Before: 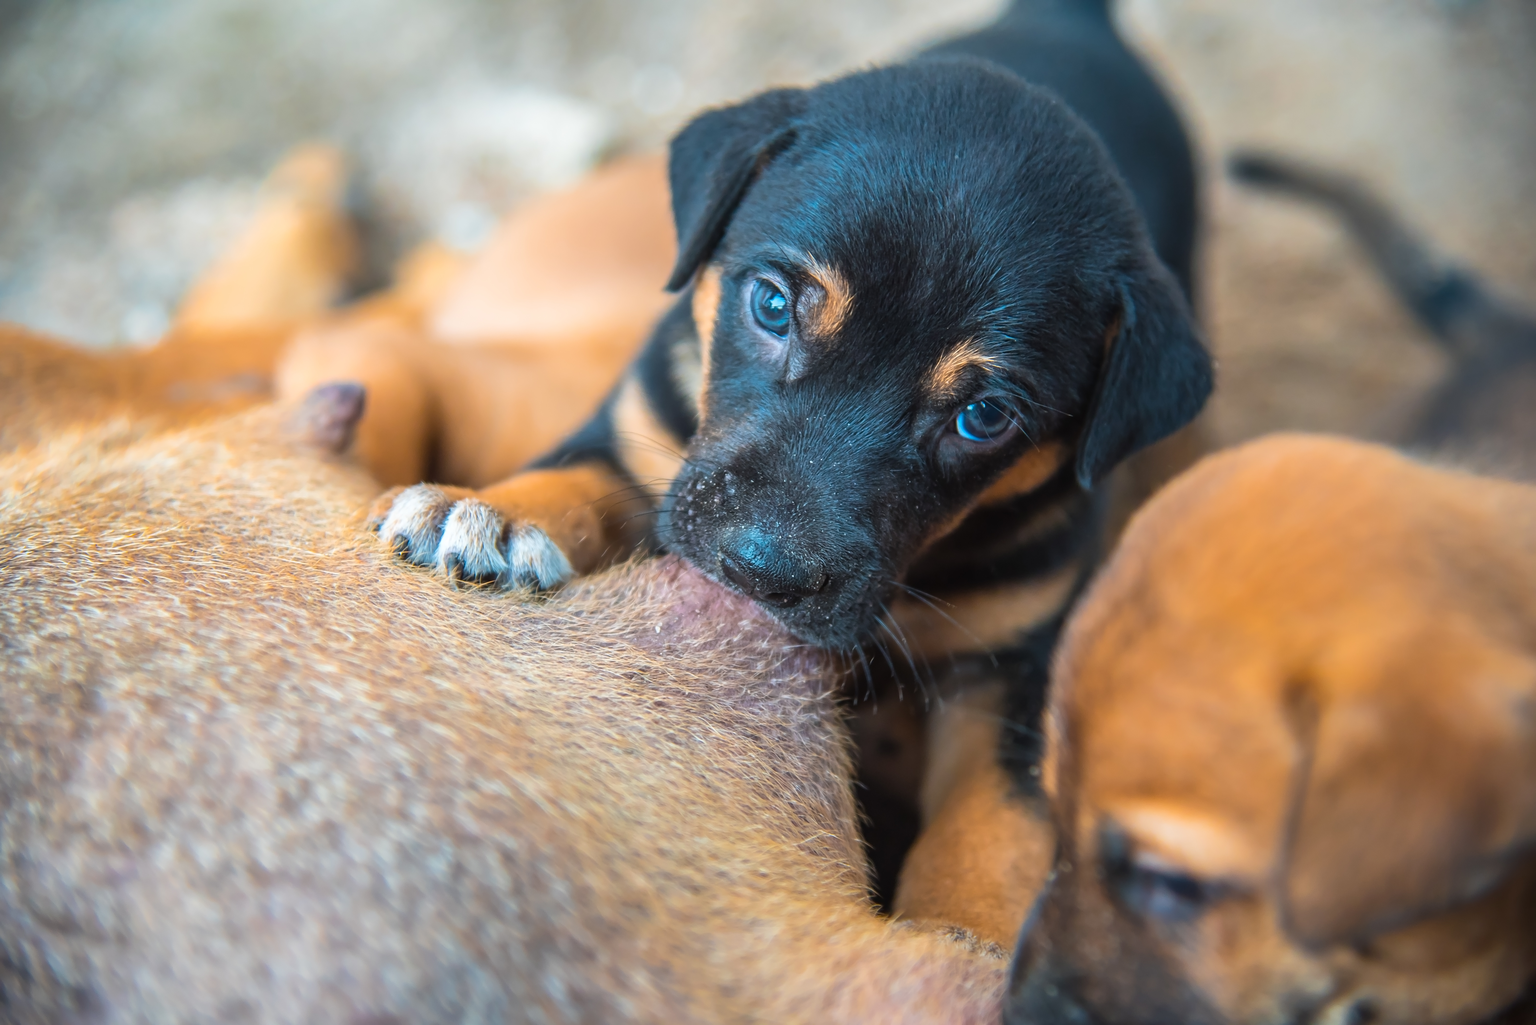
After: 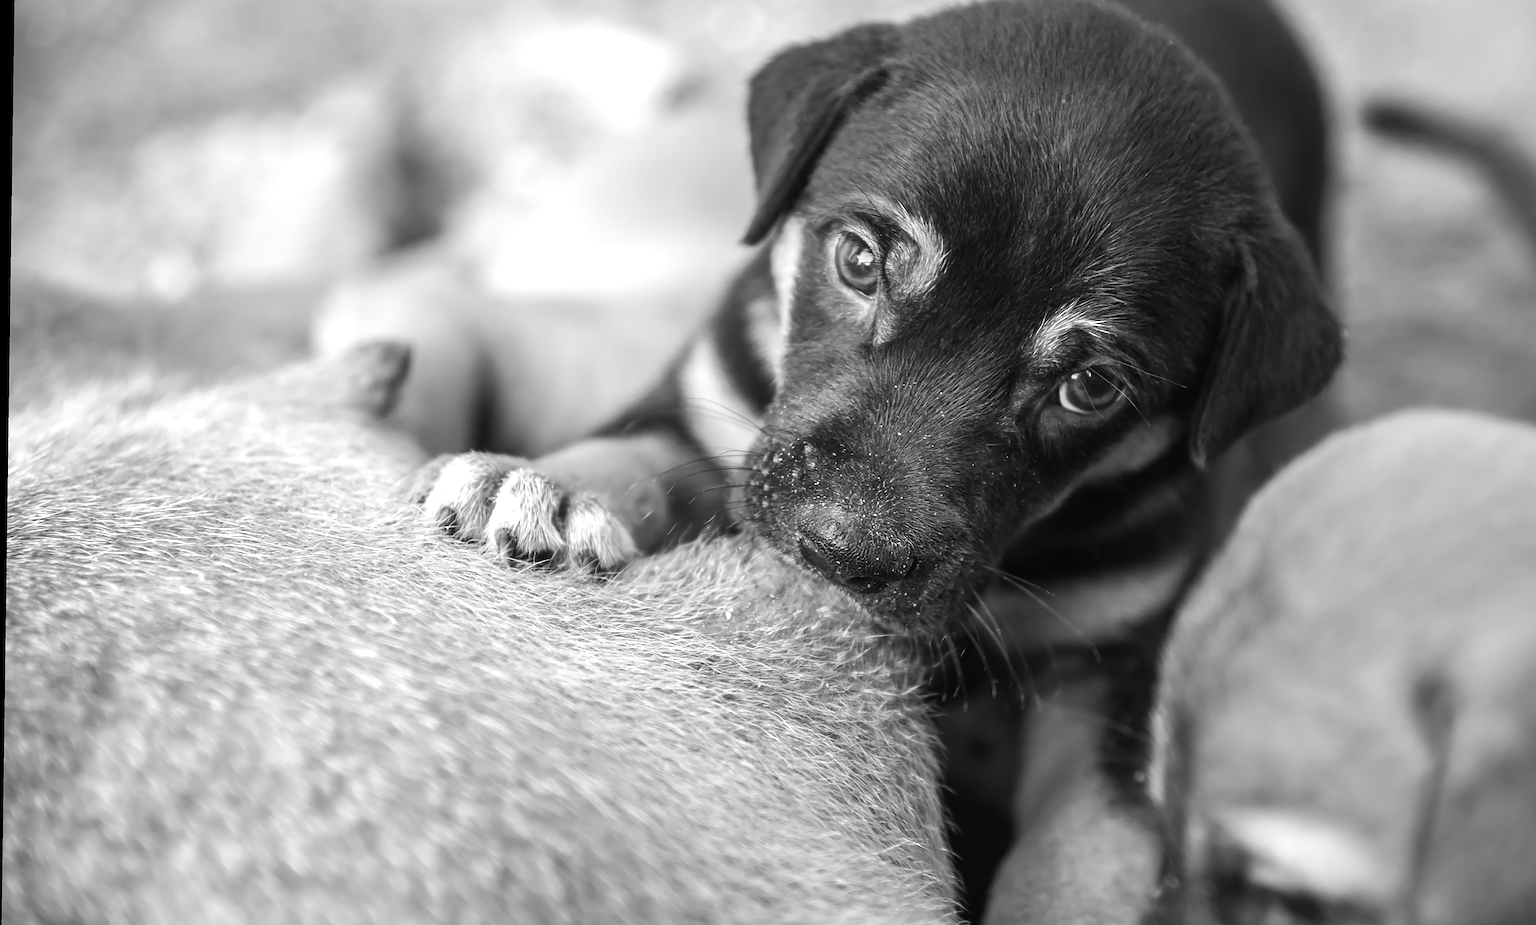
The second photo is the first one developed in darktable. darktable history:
crop: top 7.49%, right 9.717%, bottom 11.943%
tone equalizer: -8 EV -0.417 EV, -7 EV -0.389 EV, -6 EV -0.333 EV, -5 EV -0.222 EV, -3 EV 0.222 EV, -2 EV 0.333 EV, -1 EV 0.389 EV, +0 EV 0.417 EV, edges refinement/feathering 500, mask exposure compensation -1.57 EV, preserve details no
sharpen: on, module defaults
color zones: curves: ch1 [(0, -0.014) (0.143, -0.013) (0.286, -0.013) (0.429, -0.016) (0.571, -0.019) (0.714, -0.015) (0.857, 0.002) (1, -0.014)]
rotate and perspective: rotation 0.8°, automatic cropping off
